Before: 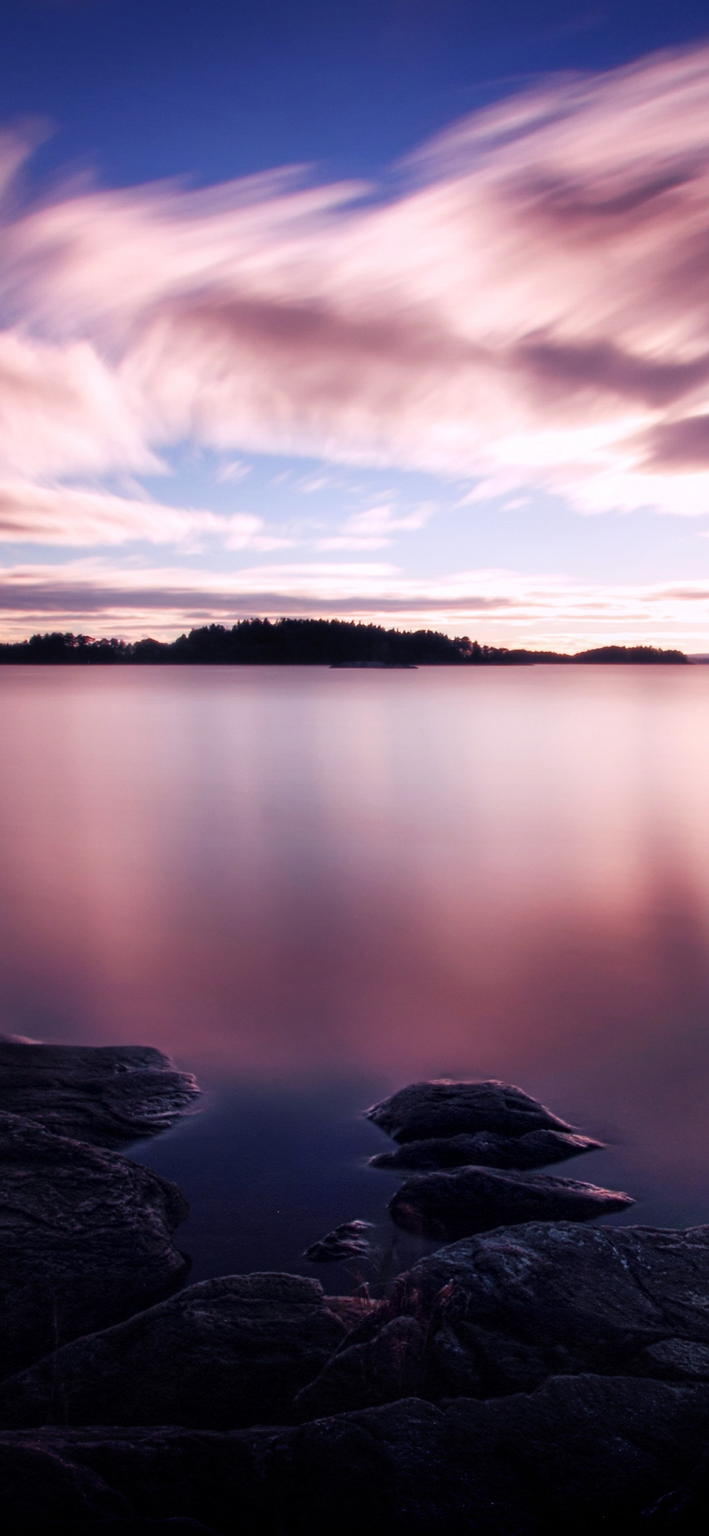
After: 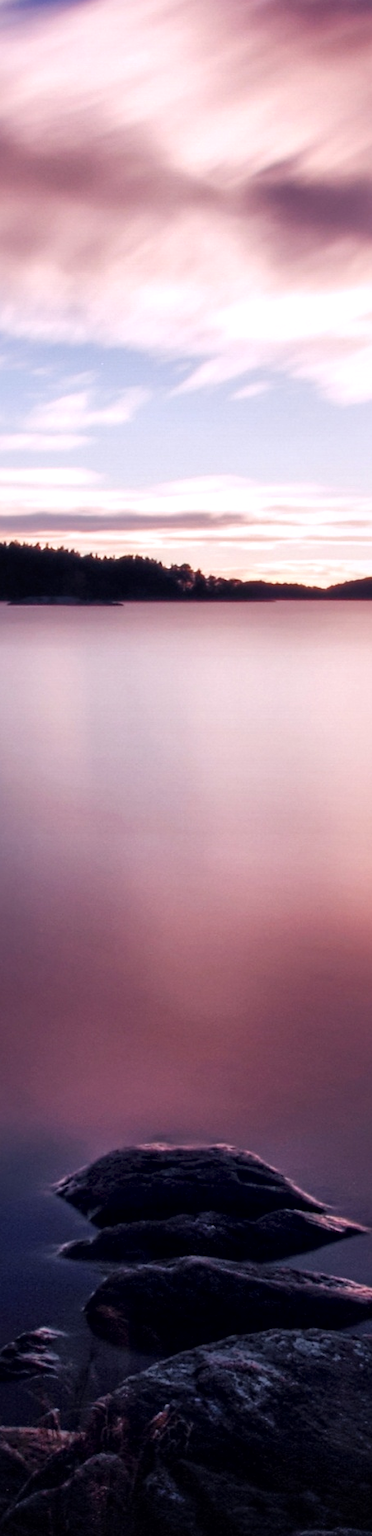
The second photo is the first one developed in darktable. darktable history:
local contrast: mode bilateral grid, contrast 50, coarseness 50, detail 150%, midtone range 0.2
crop: left 45.721%, top 13.393%, right 14.118%, bottom 10.01%
